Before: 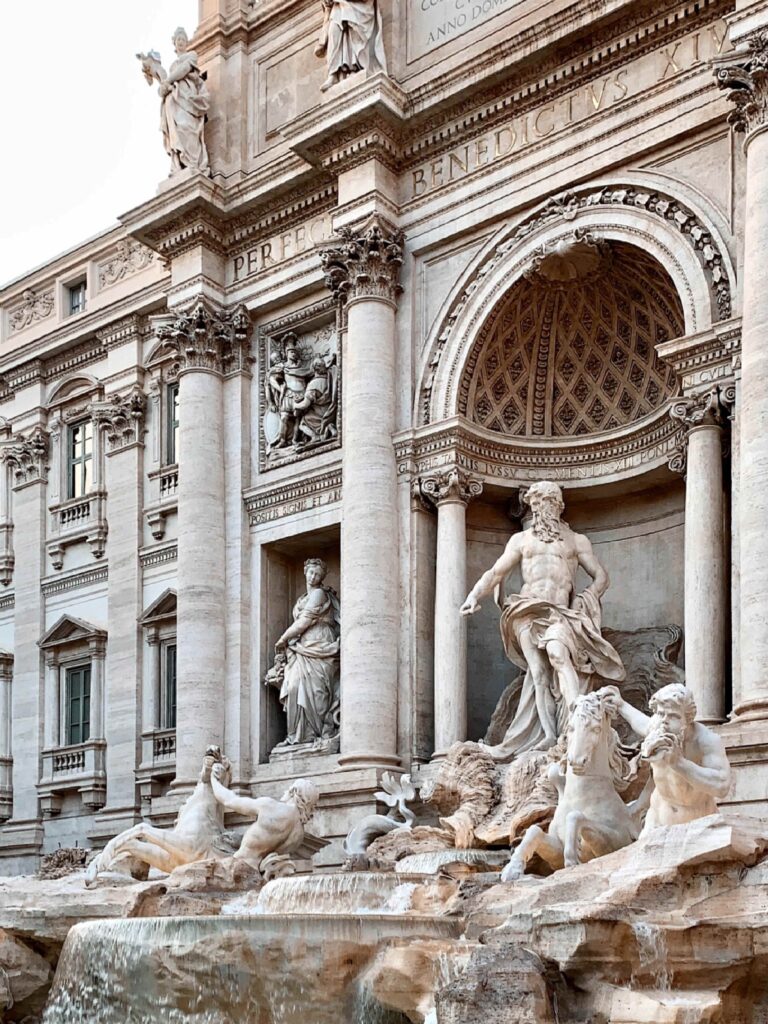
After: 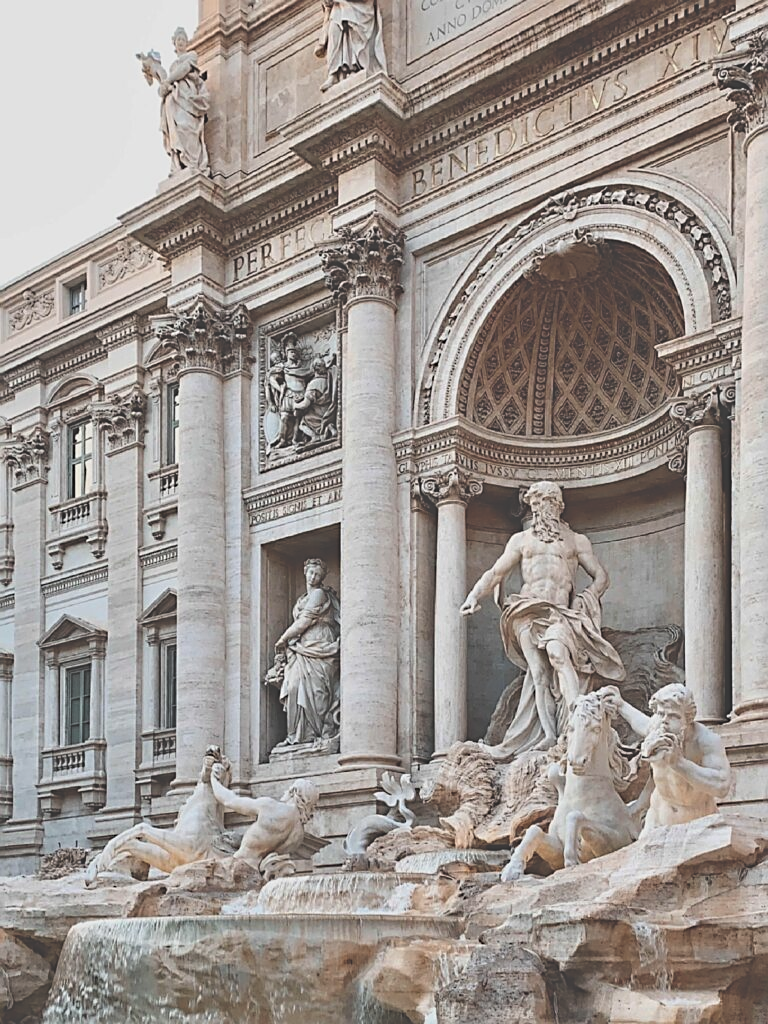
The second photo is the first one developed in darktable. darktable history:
haze removal: compatibility mode true, adaptive false
contrast brightness saturation: brightness 0.145
exposure: black level correction -0.035, exposure -0.497 EV, compensate exposure bias true, compensate highlight preservation false
sharpen: on, module defaults
